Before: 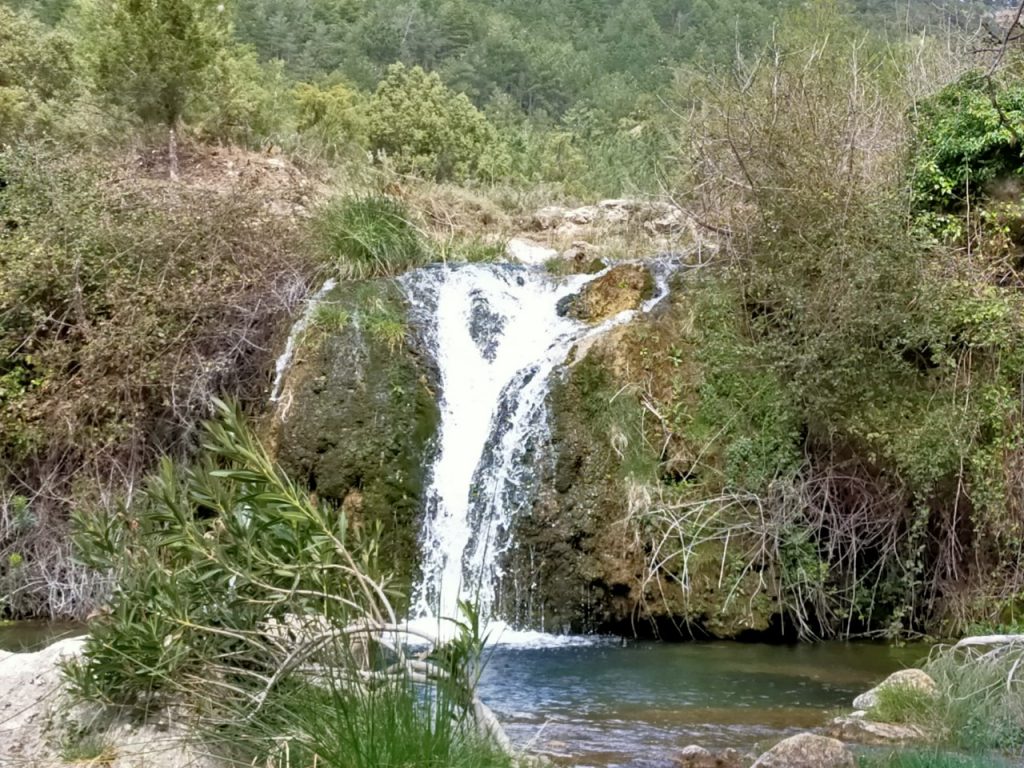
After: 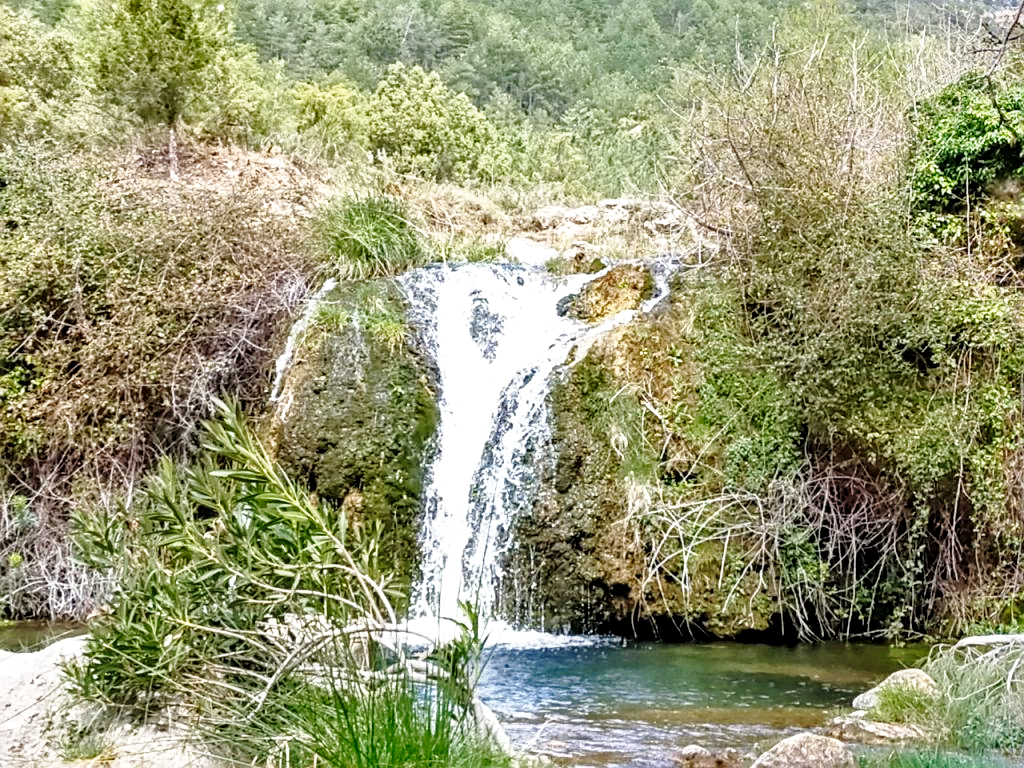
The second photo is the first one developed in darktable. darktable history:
base curve: curves: ch0 [(0, 0) (0.028, 0.03) (0.121, 0.232) (0.46, 0.748) (0.859, 0.968) (1, 1)], exposure shift 0.01, preserve colors none
sharpen: on, module defaults
local contrast: on, module defaults
